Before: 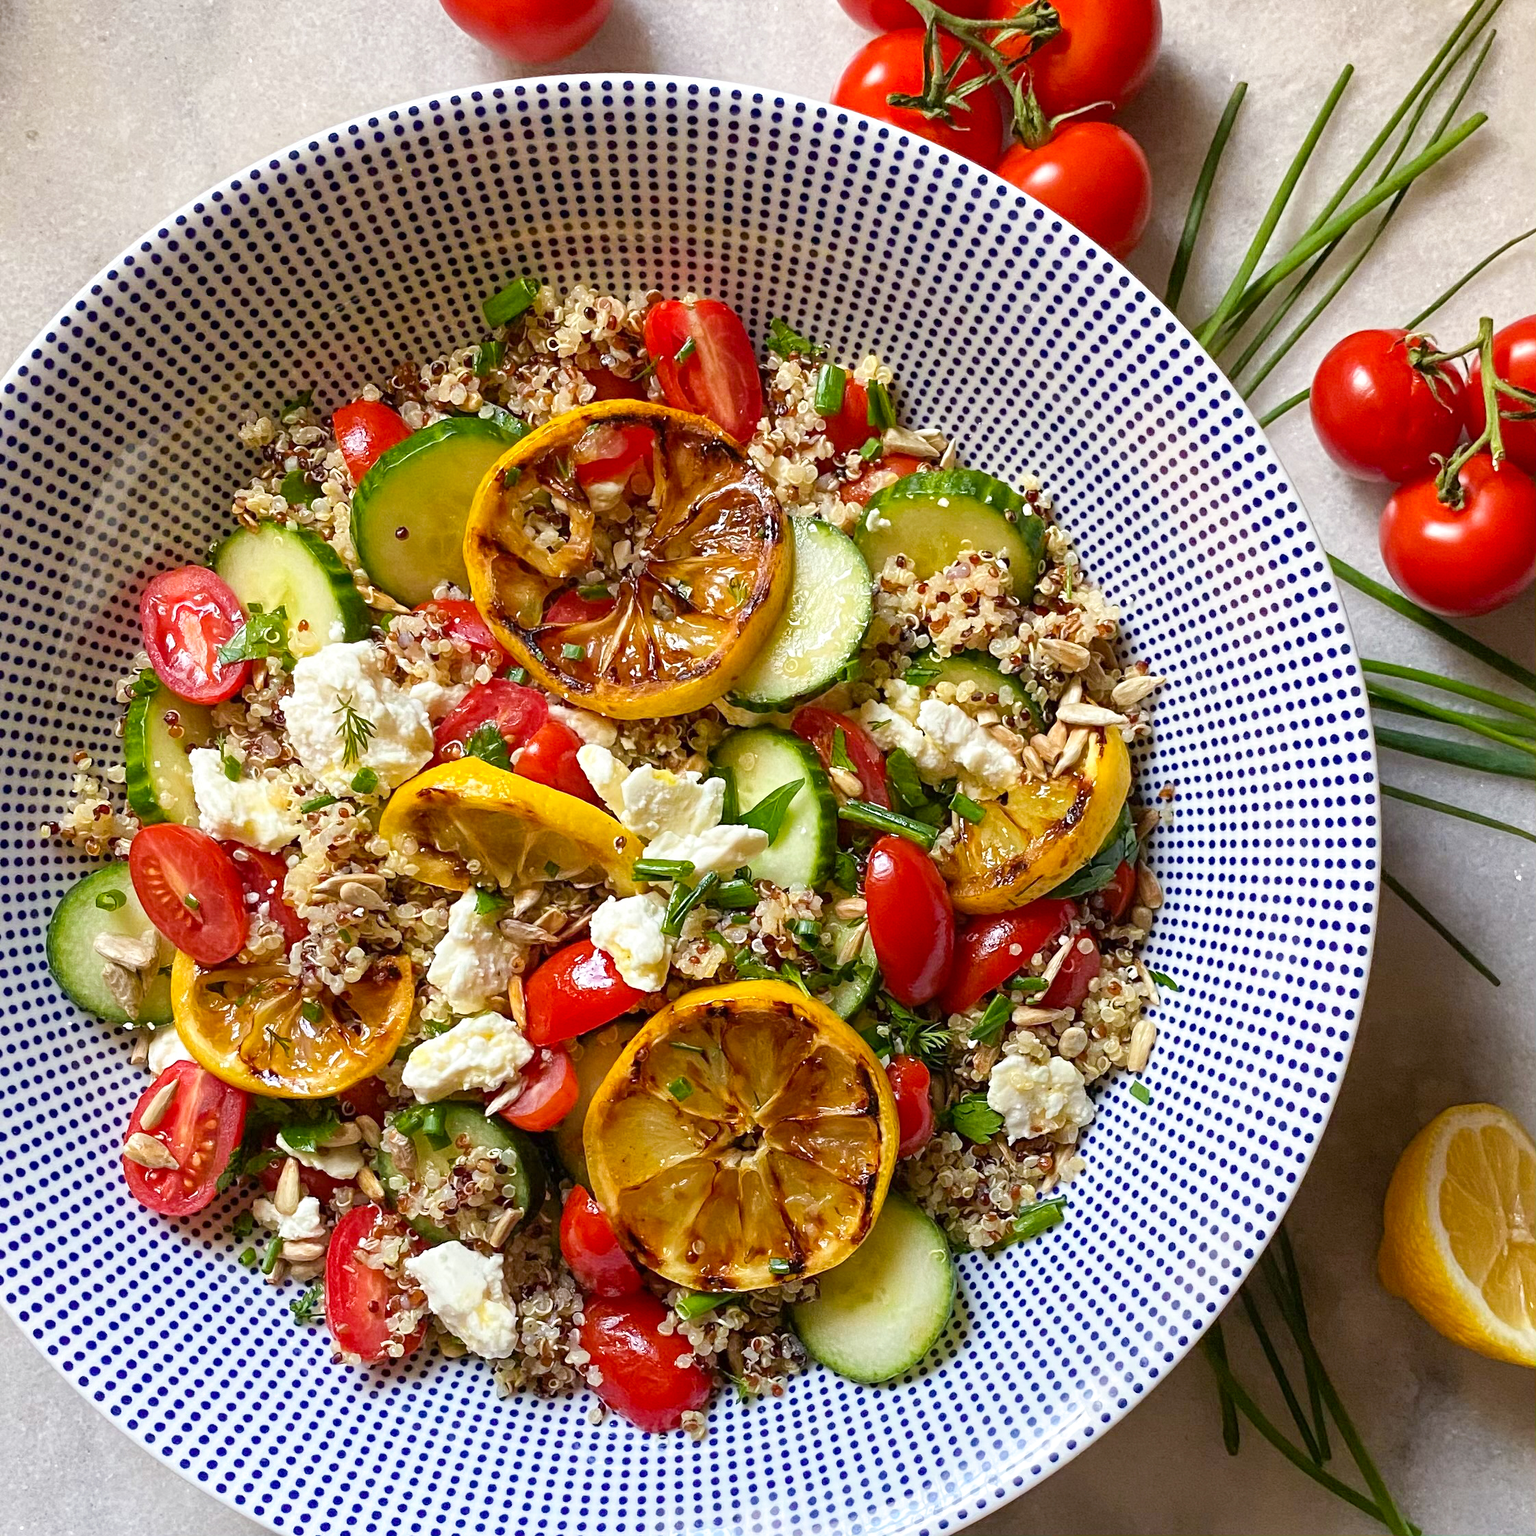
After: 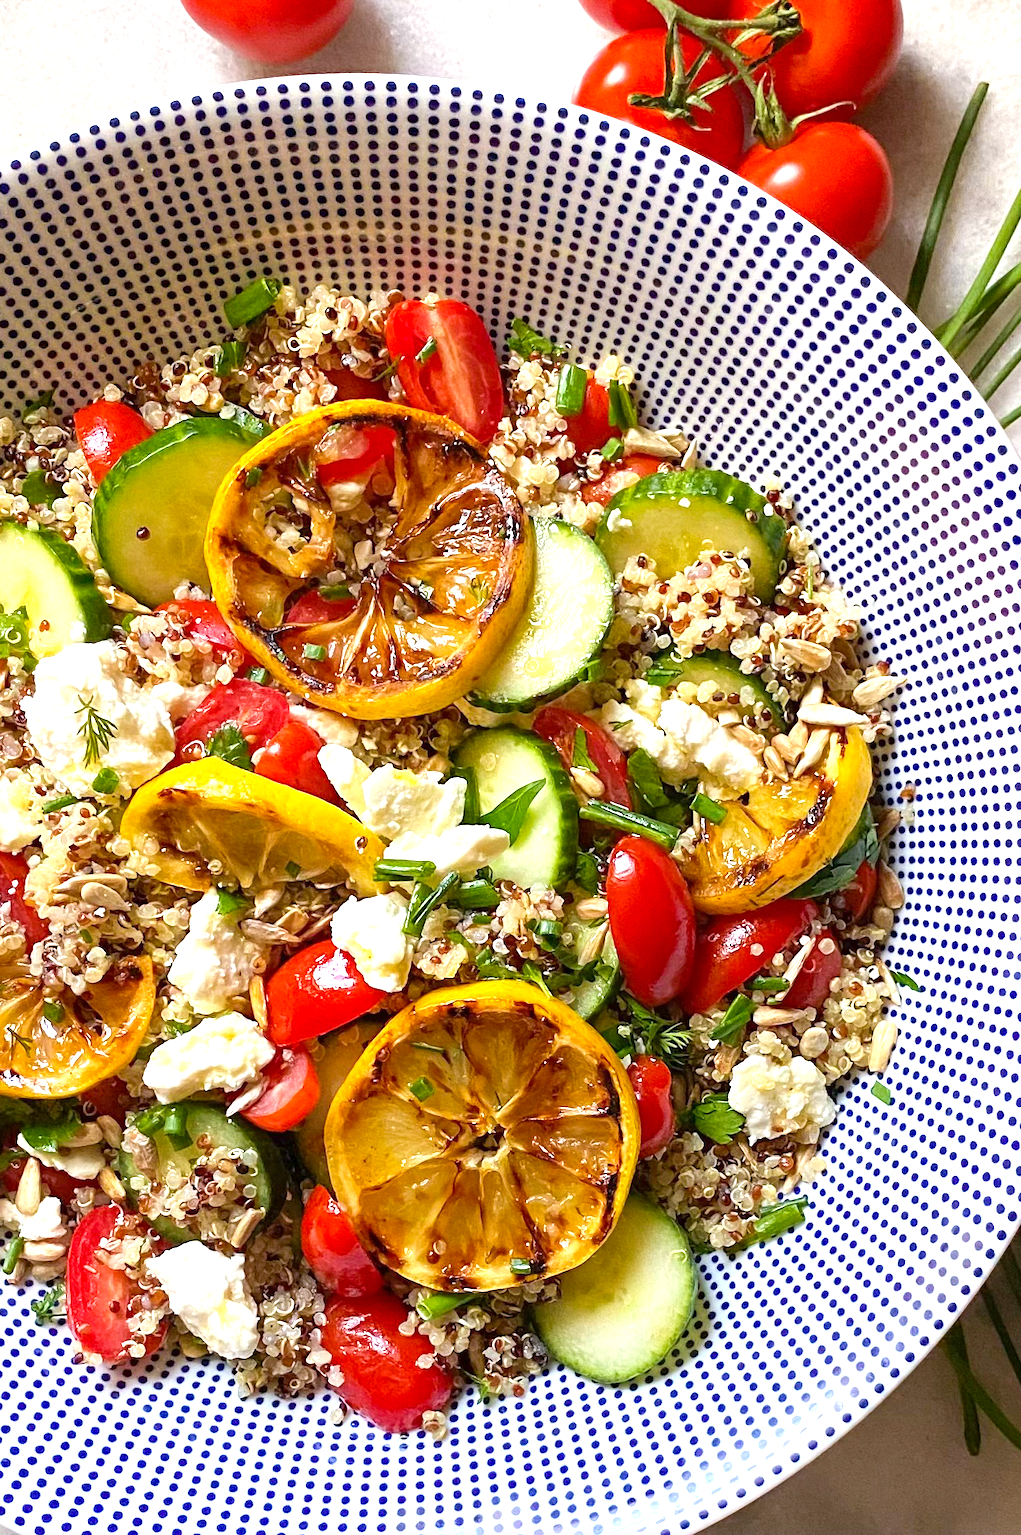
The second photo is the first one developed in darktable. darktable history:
exposure: exposure 0.6 EV, compensate highlight preservation false
crop: left 16.899%, right 16.556%
